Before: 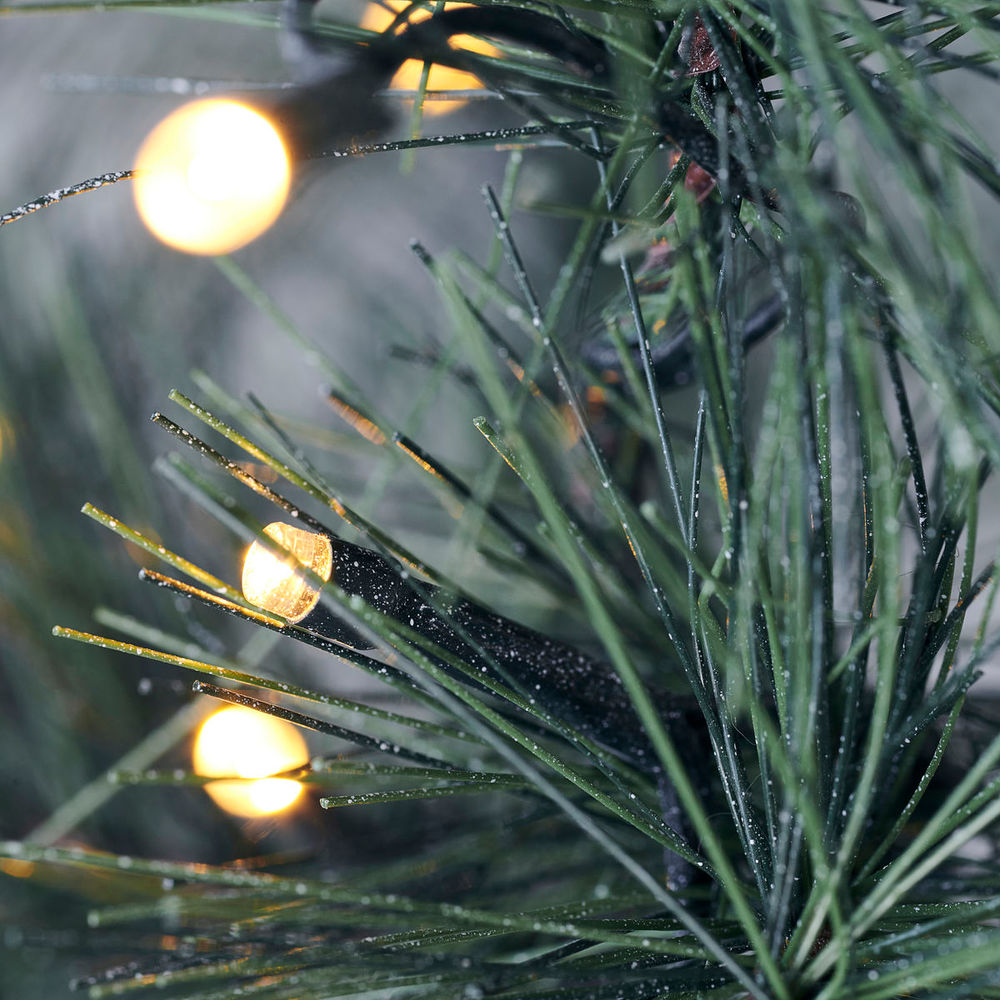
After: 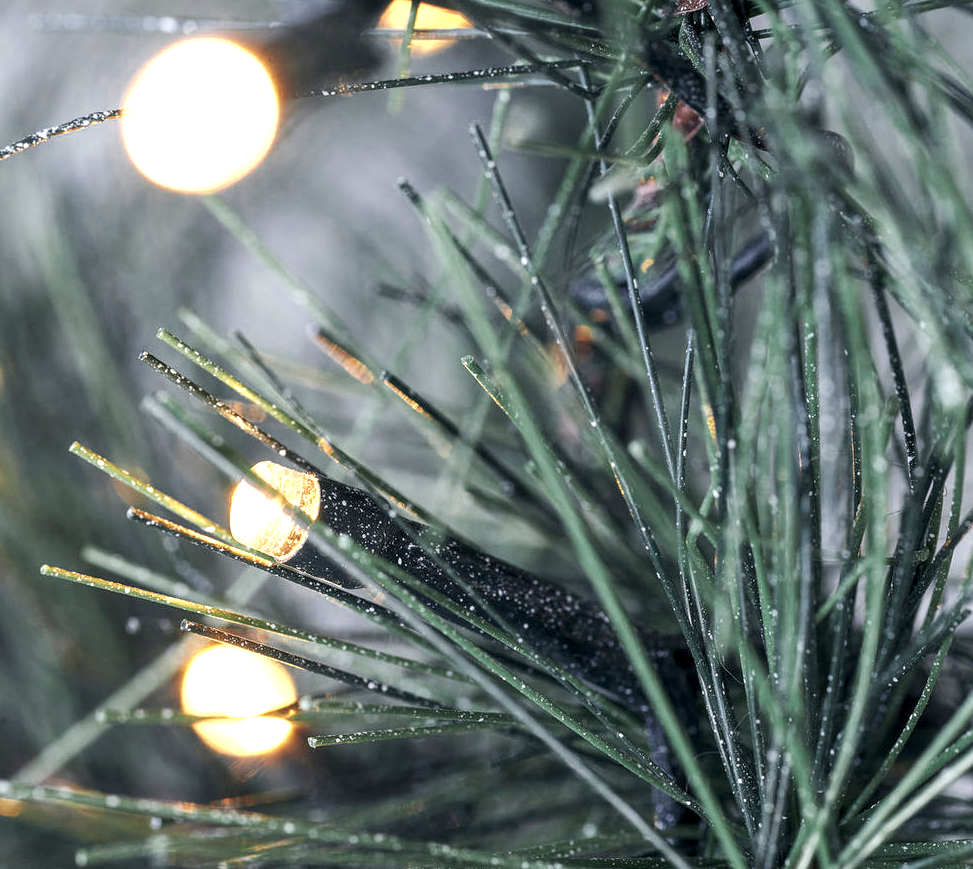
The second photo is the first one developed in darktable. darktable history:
local contrast: on, module defaults
crop: left 1.225%, top 6.157%, right 1.391%, bottom 6.86%
color zones: curves: ch0 [(0, 0.5) (0.125, 0.4) (0.25, 0.5) (0.375, 0.4) (0.5, 0.4) (0.625, 0.35) (0.75, 0.35) (0.875, 0.5)]; ch1 [(0, 0.35) (0.125, 0.45) (0.25, 0.35) (0.375, 0.35) (0.5, 0.35) (0.625, 0.35) (0.75, 0.45) (0.875, 0.35)]; ch2 [(0, 0.6) (0.125, 0.5) (0.25, 0.5) (0.375, 0.6) (0.5, 0.6) (0.625, 0.5) (0.75, 0.5) (0.875, 0.5)]
exposure: black level correction 0, exposure 0.695 EV, compensate highlight preservation false
